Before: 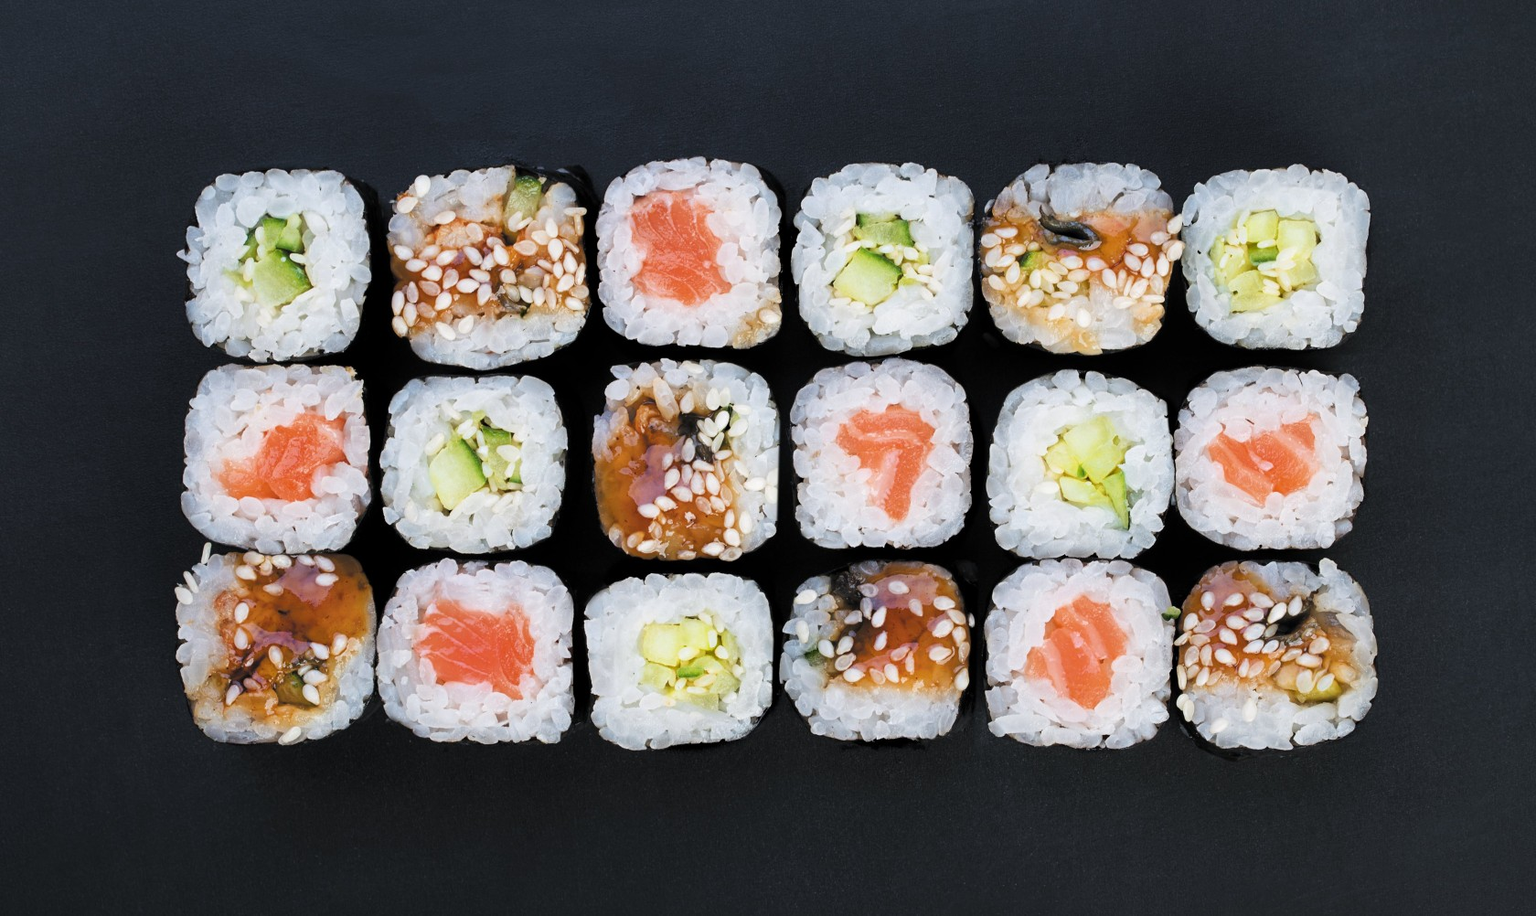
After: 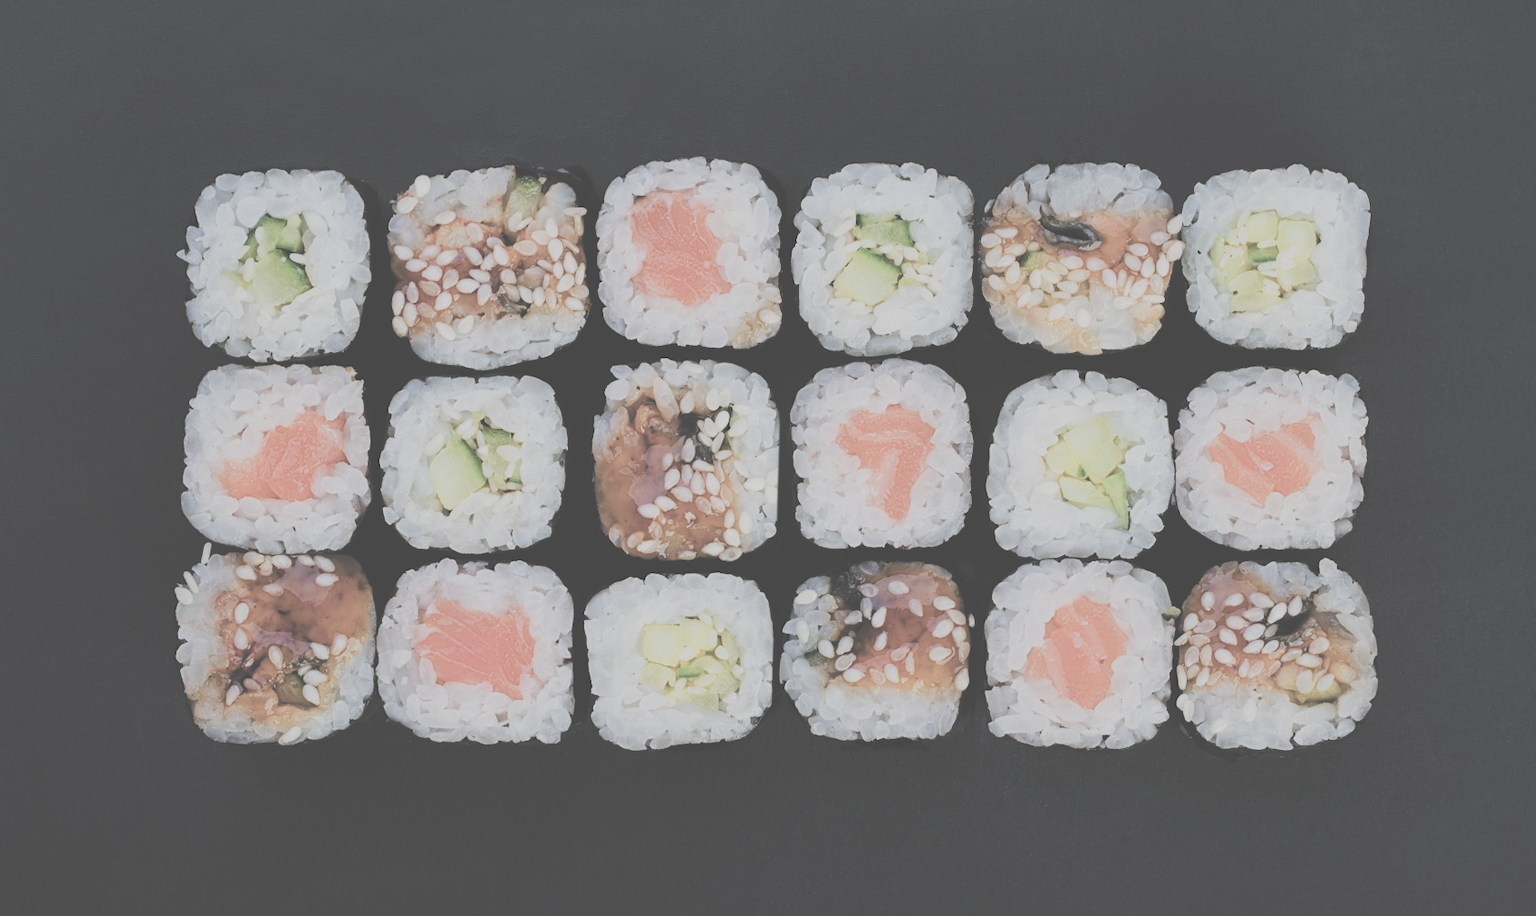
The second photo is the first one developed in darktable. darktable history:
filmic rgb: black relative exposure -5.08 EV, white relative exposure 3.97 EV, threshold 6 EV, hardness 2.9, contrast 1.098, highlights saturation mix -19.72%, color science v5 (2021), contrast in shadows safe, contrast in highlights safe, enable highlight reconstruction true
exposure: black level correction -0.086, compensate exposure bias true, compensate highlight preservation false
